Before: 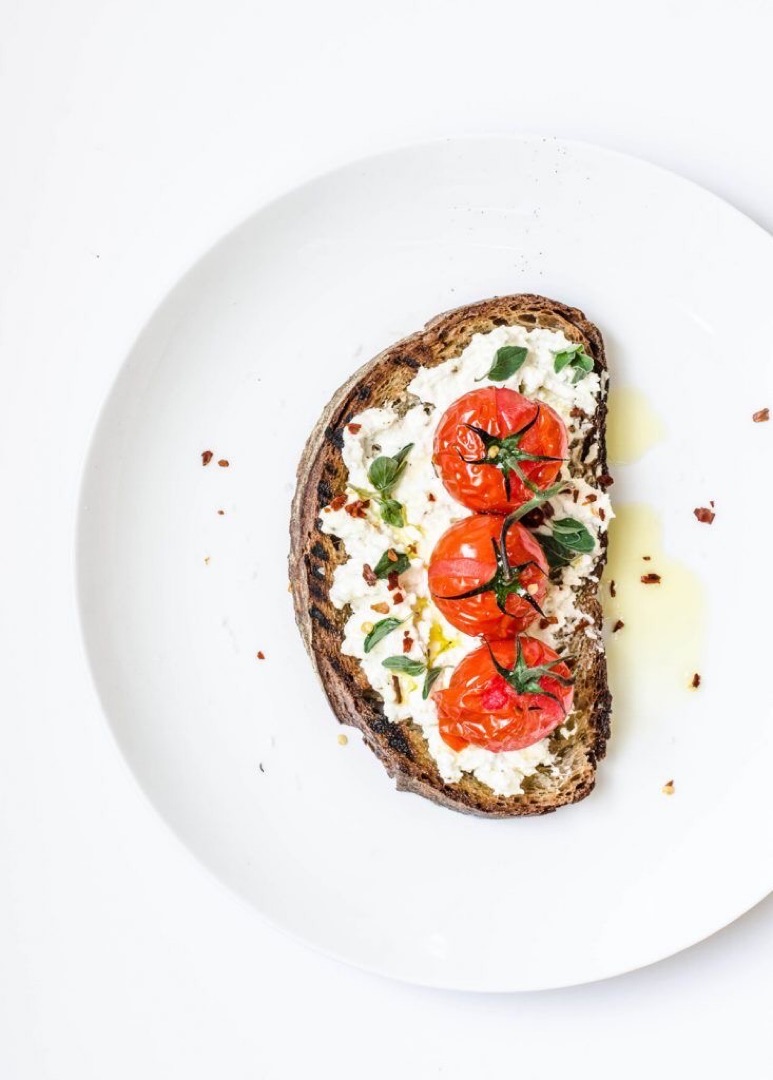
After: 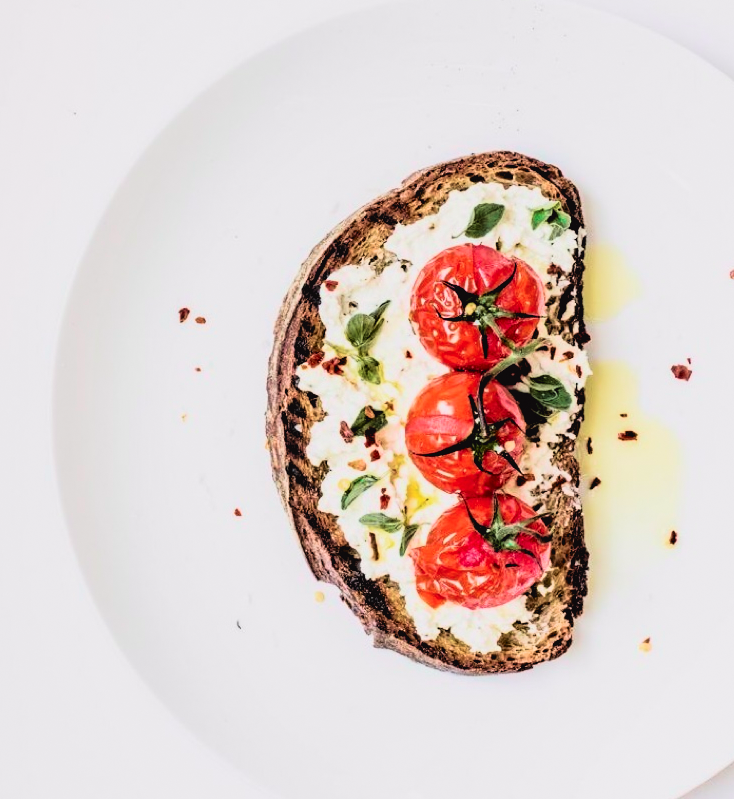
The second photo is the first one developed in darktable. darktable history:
crop and rotate: left 2.991%, top 13.302%, right 1.981%, bottom 12.636%
rgb levels: levels [[0.034, 0.472, 0.904], [0, 0.5, 1], [0, 0.5, 1]]
grain: coarseness 0.81 ISO, strength 1.34%, mid-tones bias 0%
tone curve: curves: ch0 [(0, 0.032) (0.094, 0.08) (0.265, 0.208) (0.41, 0.417) (0.498, 0.496) (0.638, 0.673) (0.819, 0.841) (0.96, 0.899)]; ch1 [(0, 0) (0.161, 0.092) (0.37, 0.302) (0.417, 0.434) (0.495, 0.498) (0.576, 0.589) (0.725, 0.765) (1, 1)]; ch2 [(0, 0) (0.352, 0.403) (0.45, 0.469) (0.521, 0.515) (0.59, 0.579) (1, 1)], color space Lab, independent channels, preserve colors none
velvia: strength 45%
